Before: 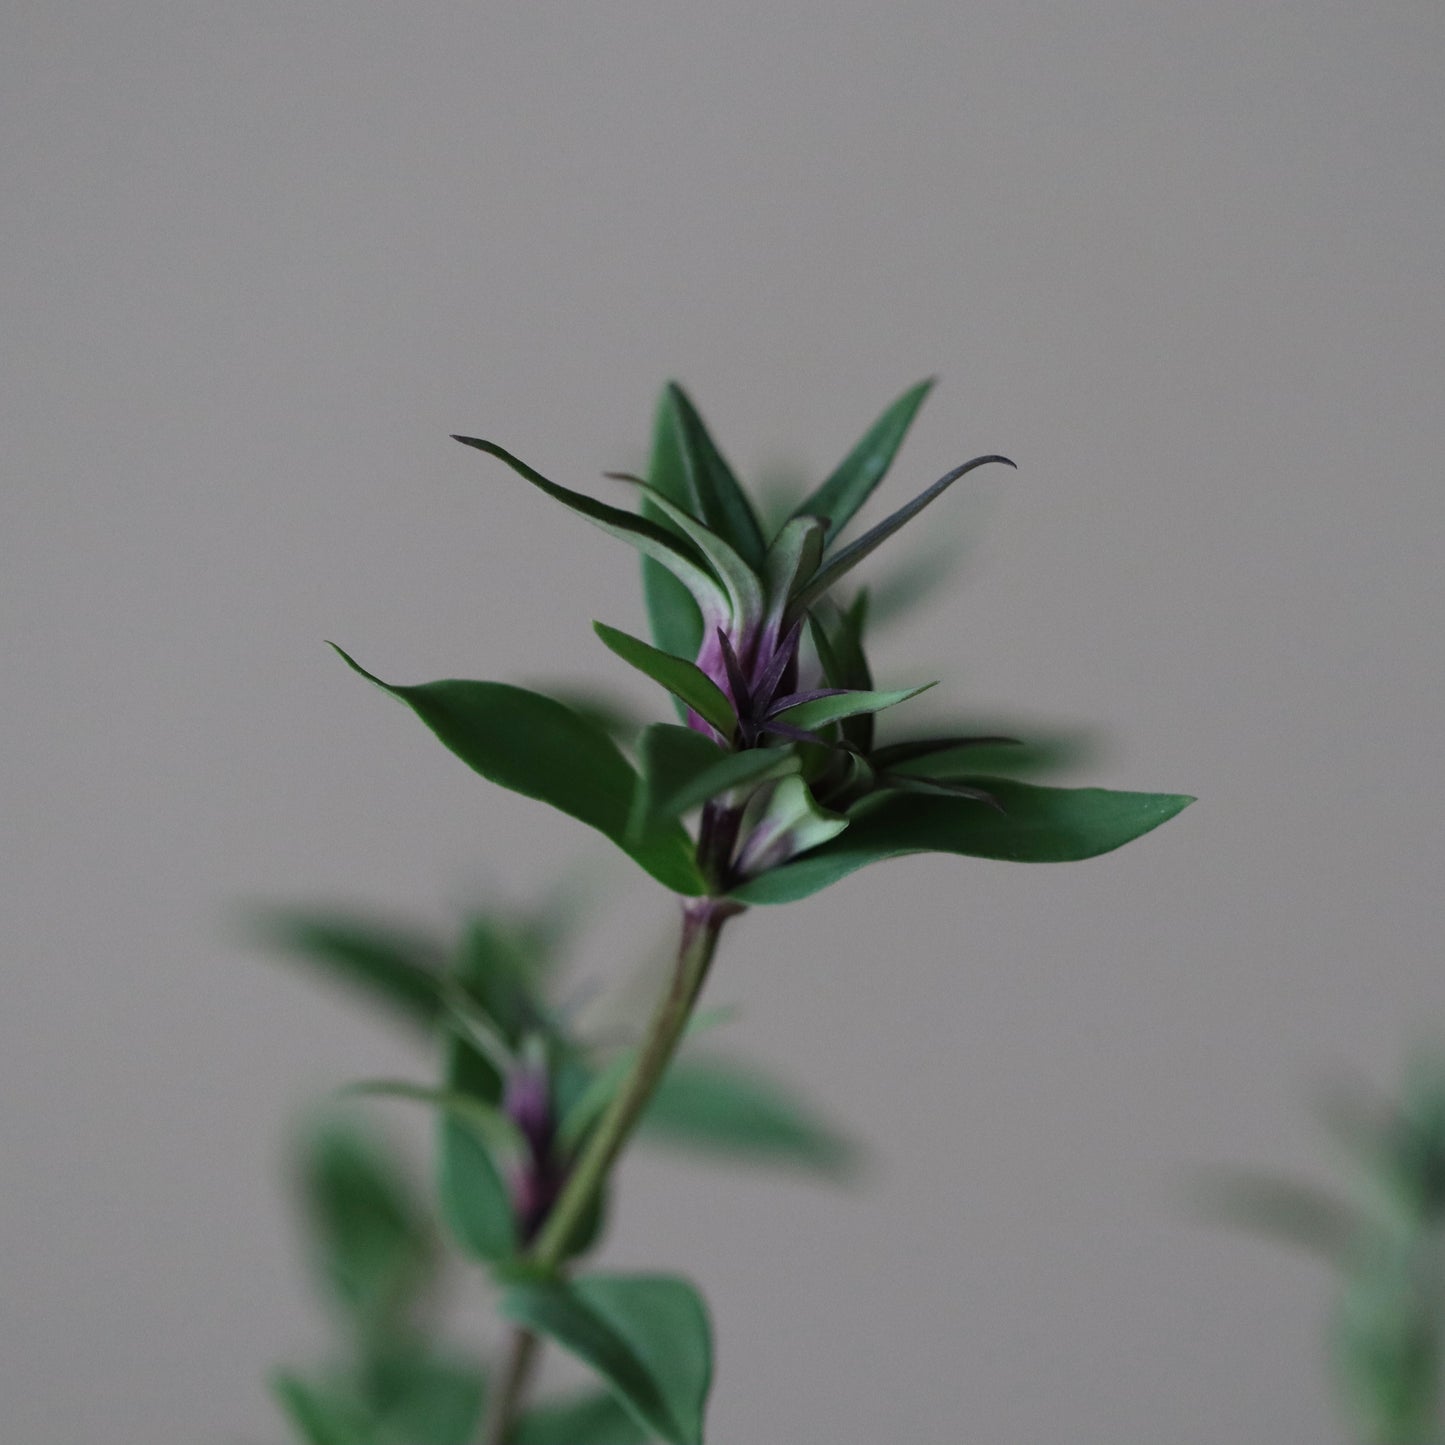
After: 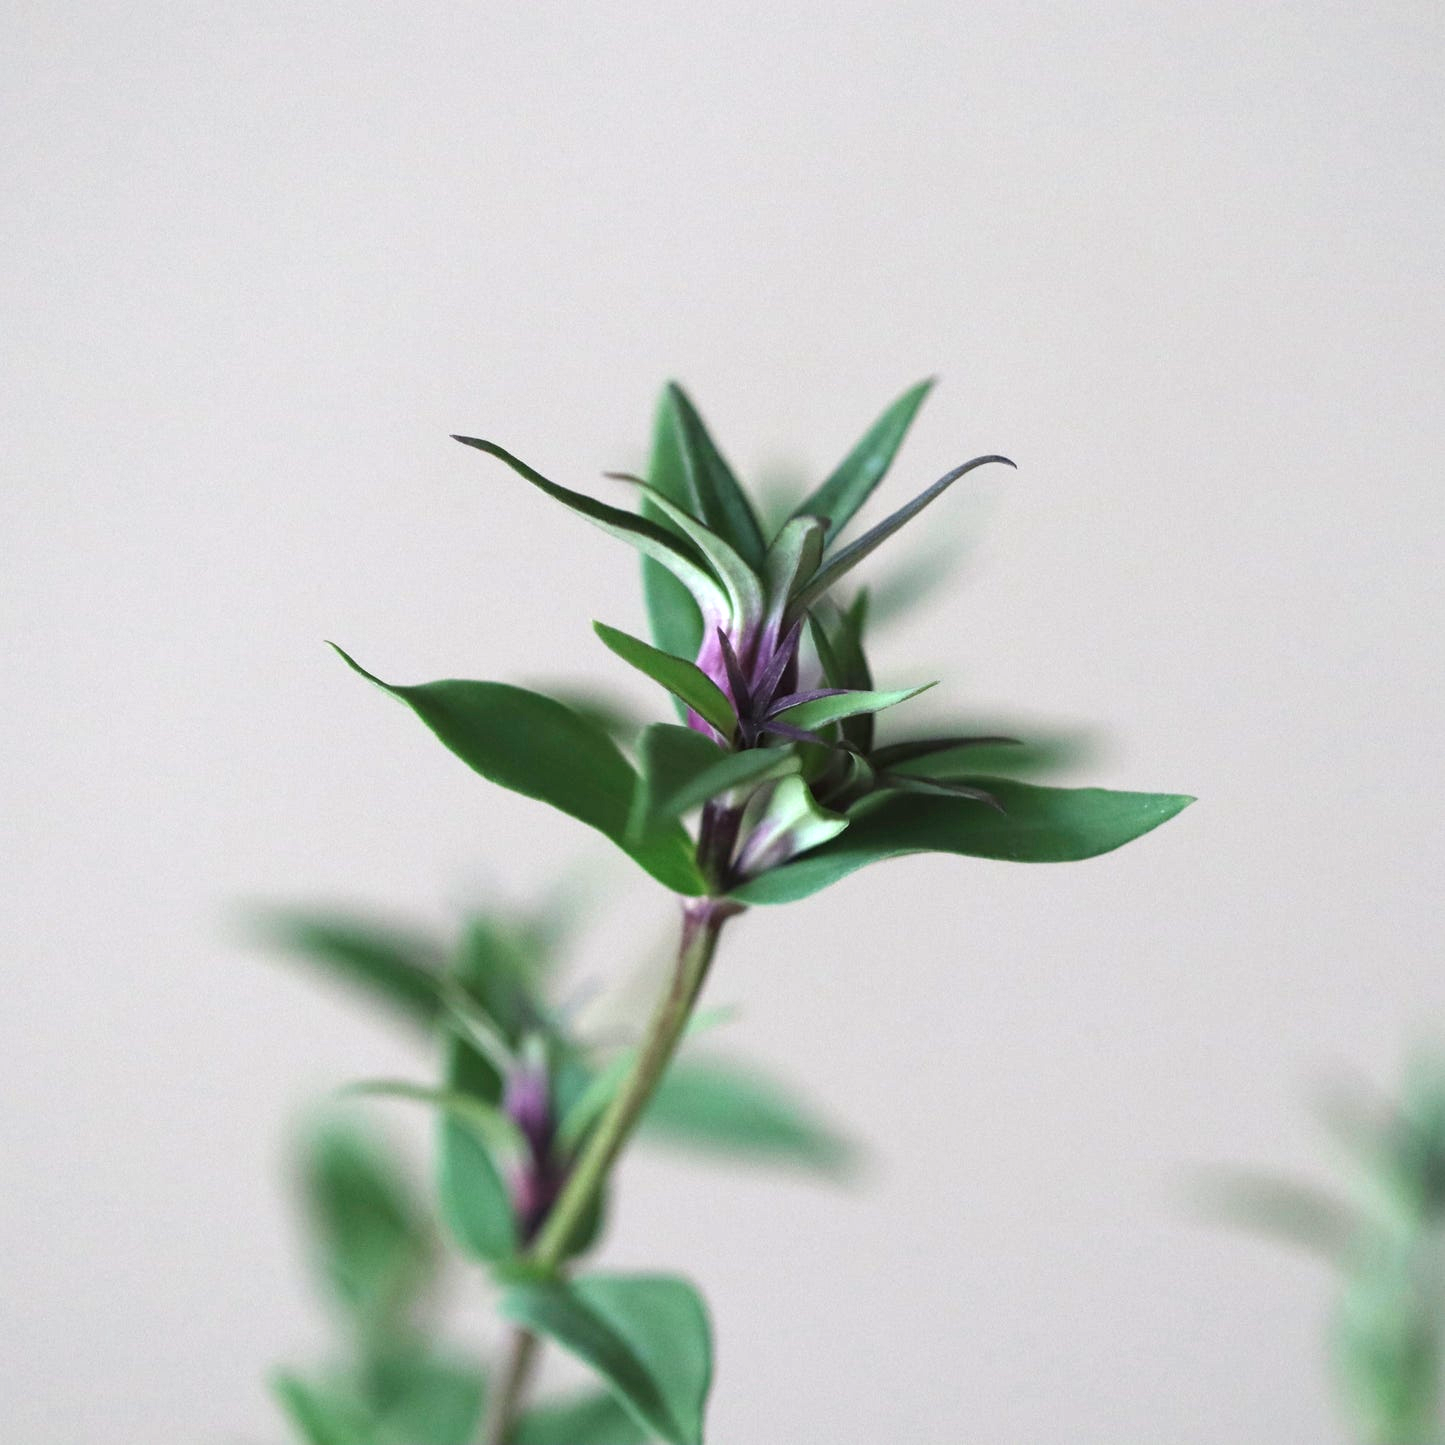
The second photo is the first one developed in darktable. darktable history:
exposure: black level correction 0, exposure 1.45 EV, compensate exposure bias true, compensate highlight preservation false
color calibration: illuminant same as pipeline (D50), x 0.346, y 0.359, temperature 5002.42 K
